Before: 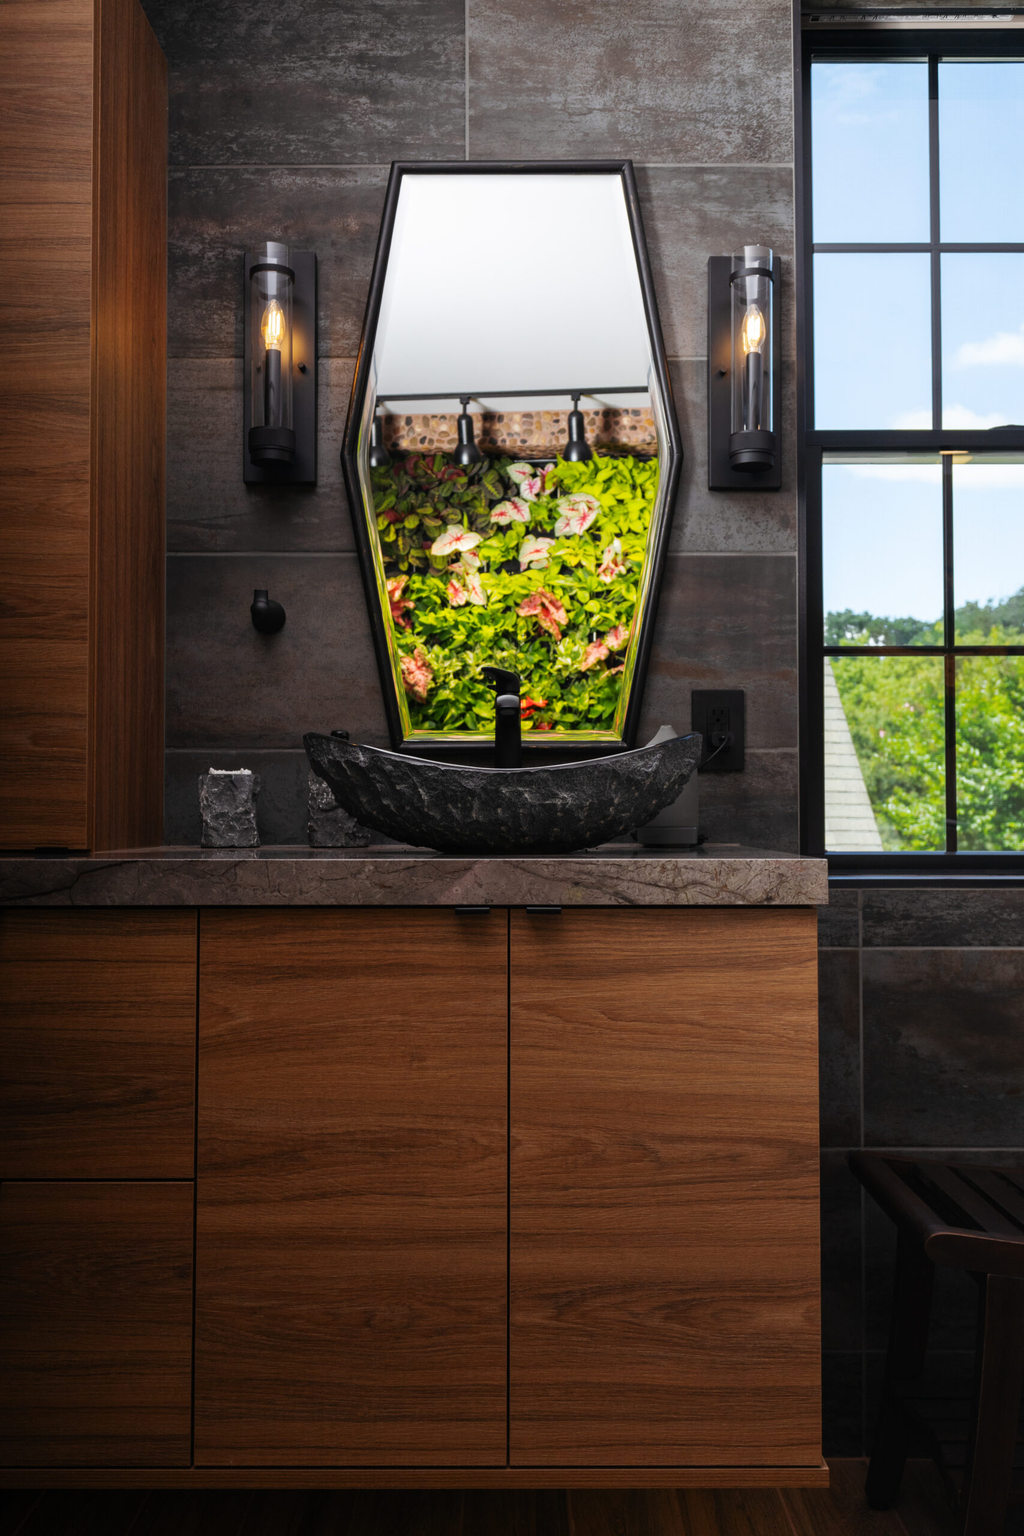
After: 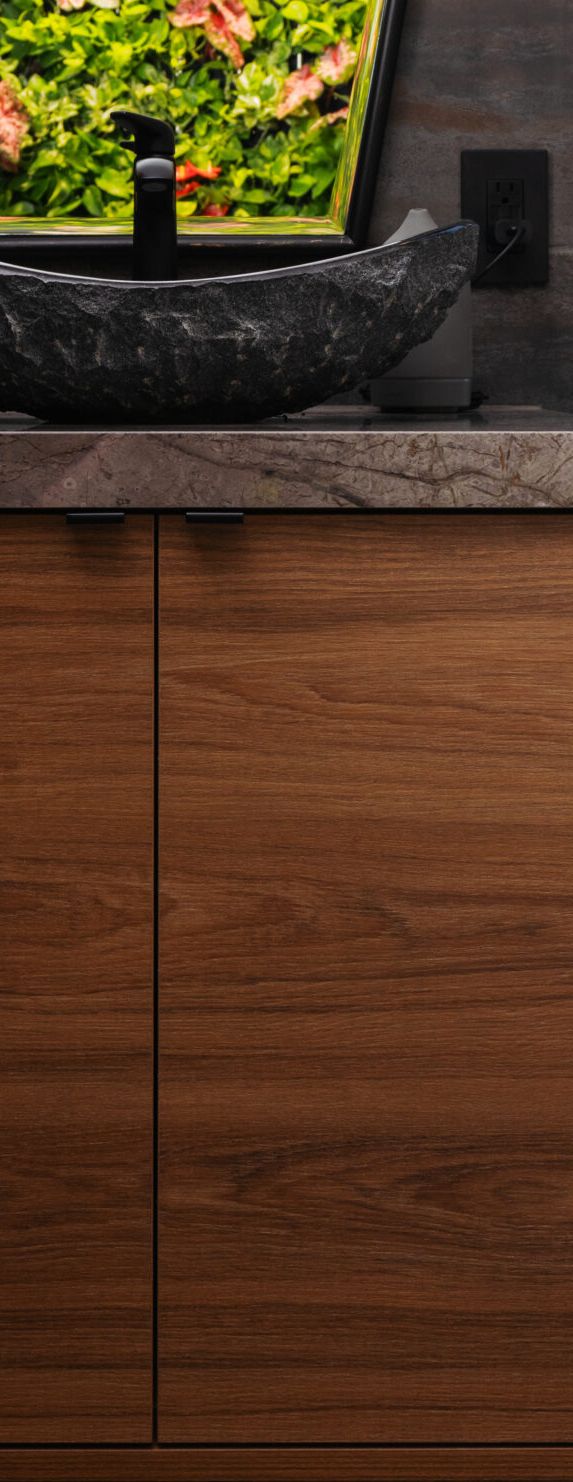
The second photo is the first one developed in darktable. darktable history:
crop: left 40.544%, top 39.098%, right 25.839%, bottom 2.995%
